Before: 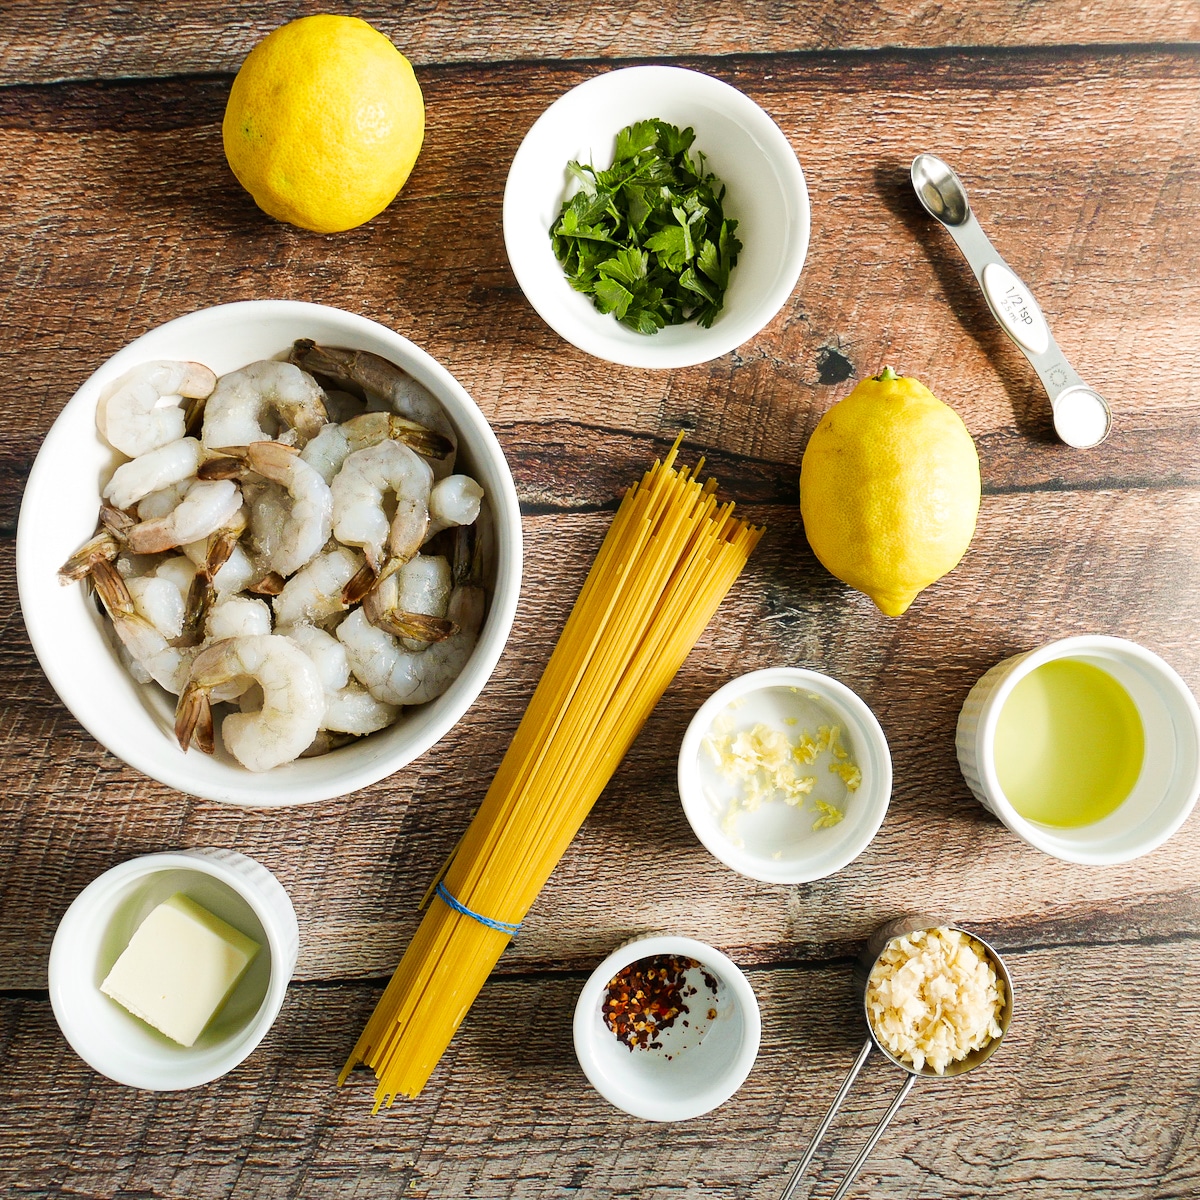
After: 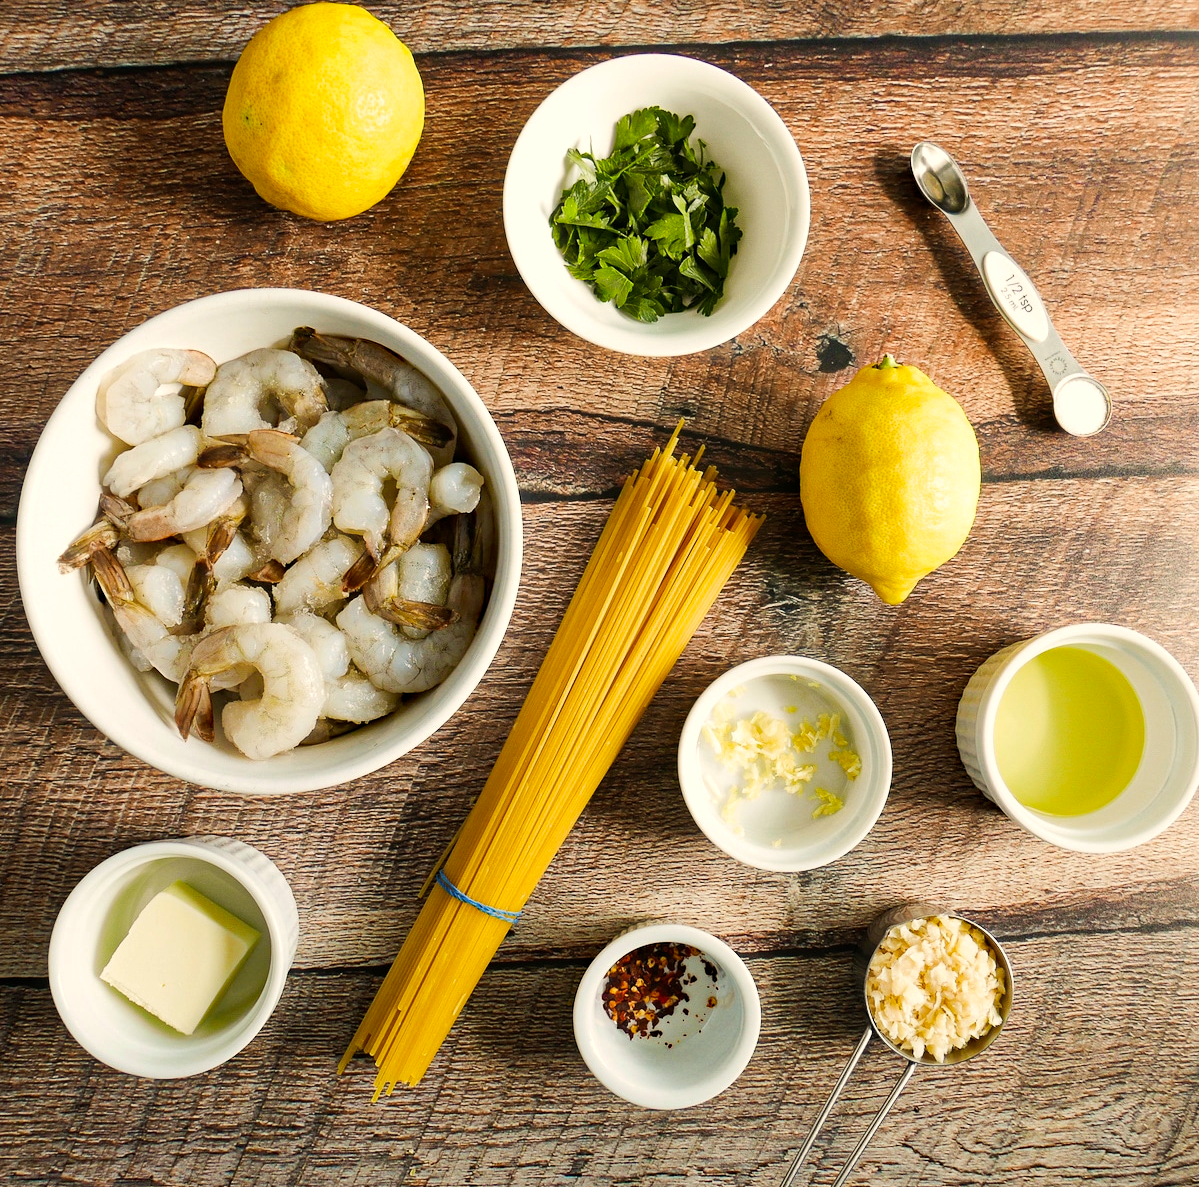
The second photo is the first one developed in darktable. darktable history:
color calibration: x 0.329, y 0.345, temperature 5633 K
crop: top 1.049%, right 0.001%
haze removal: strength 0.29, distance 0.25, compatibility mode true, adaptive false
